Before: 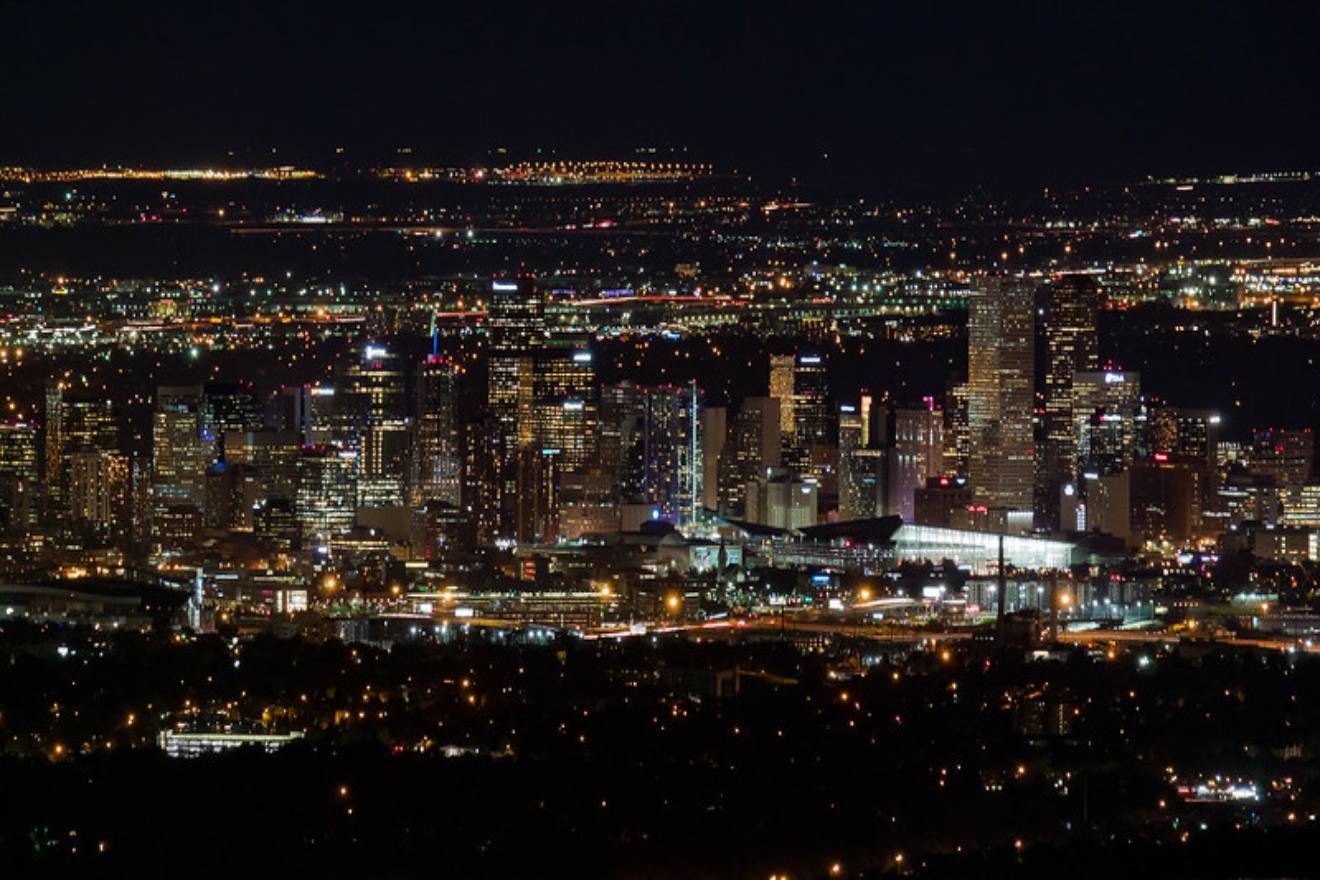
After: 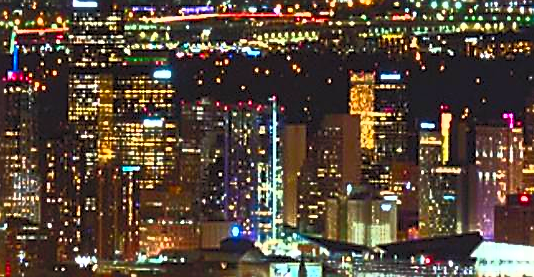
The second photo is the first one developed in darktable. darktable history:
crop: left 31.837%, top 32.268%, right 27.648%, bottom 36.193%
contrast brightness saturation: contrast 0.991, brightness 1, saturation 0.986
sharpen: on, module defaults
